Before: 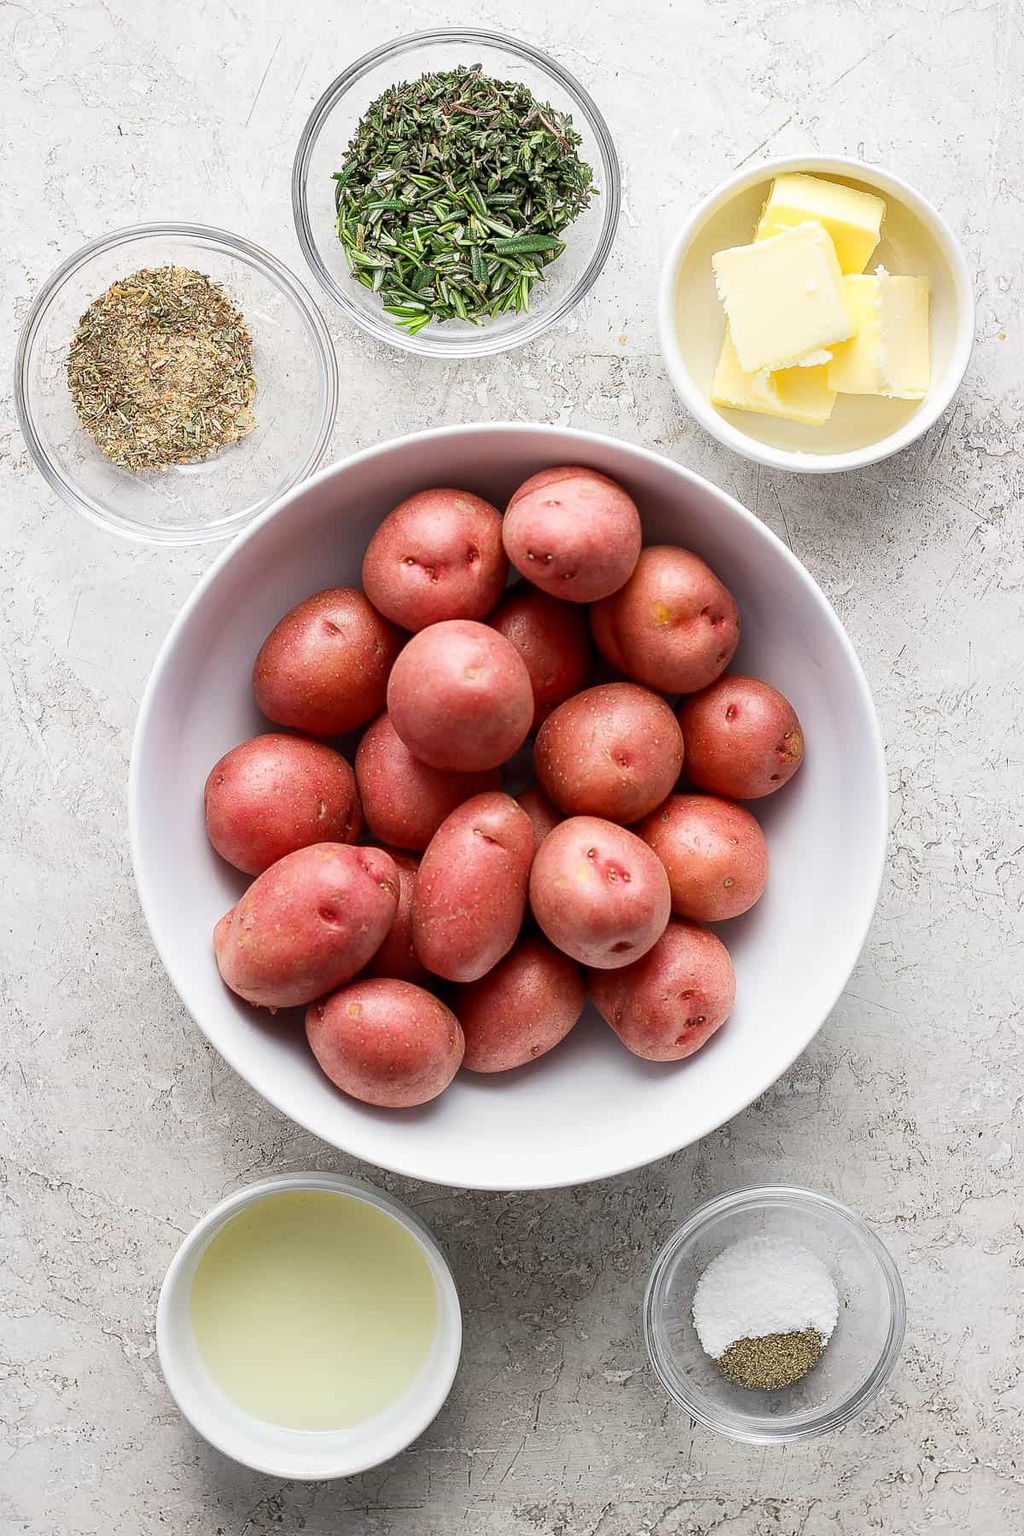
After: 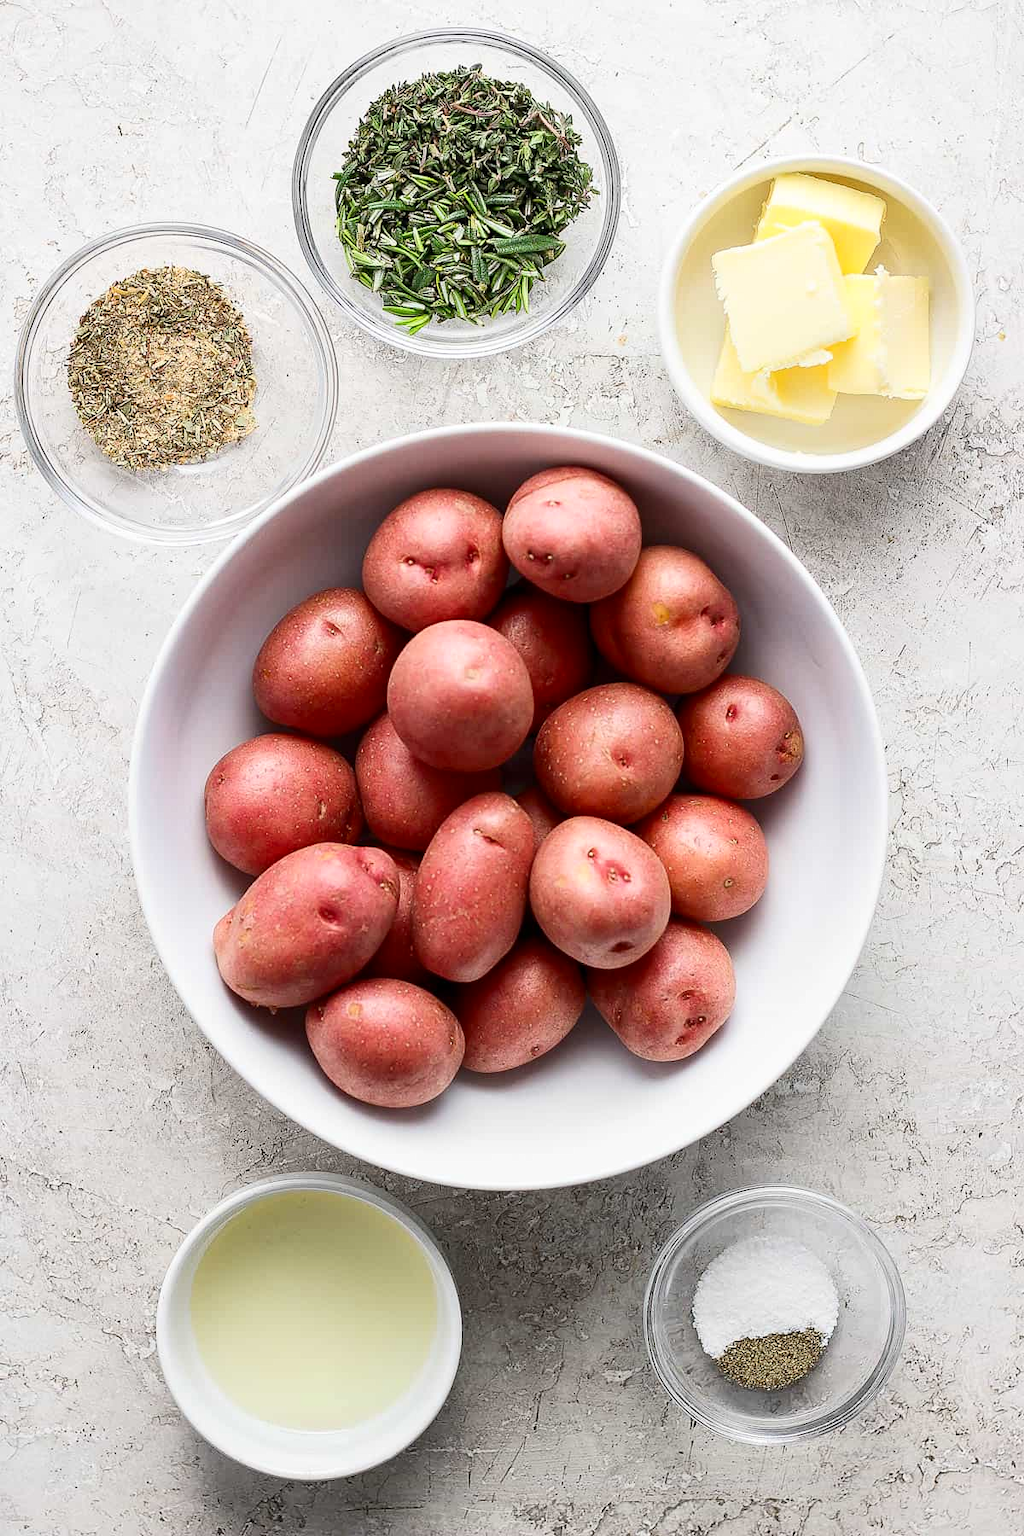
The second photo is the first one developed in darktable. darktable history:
contrast brightness saturation: contrast 0.141
levels: mode automatic, levels [0, 0.352, 0.703]
